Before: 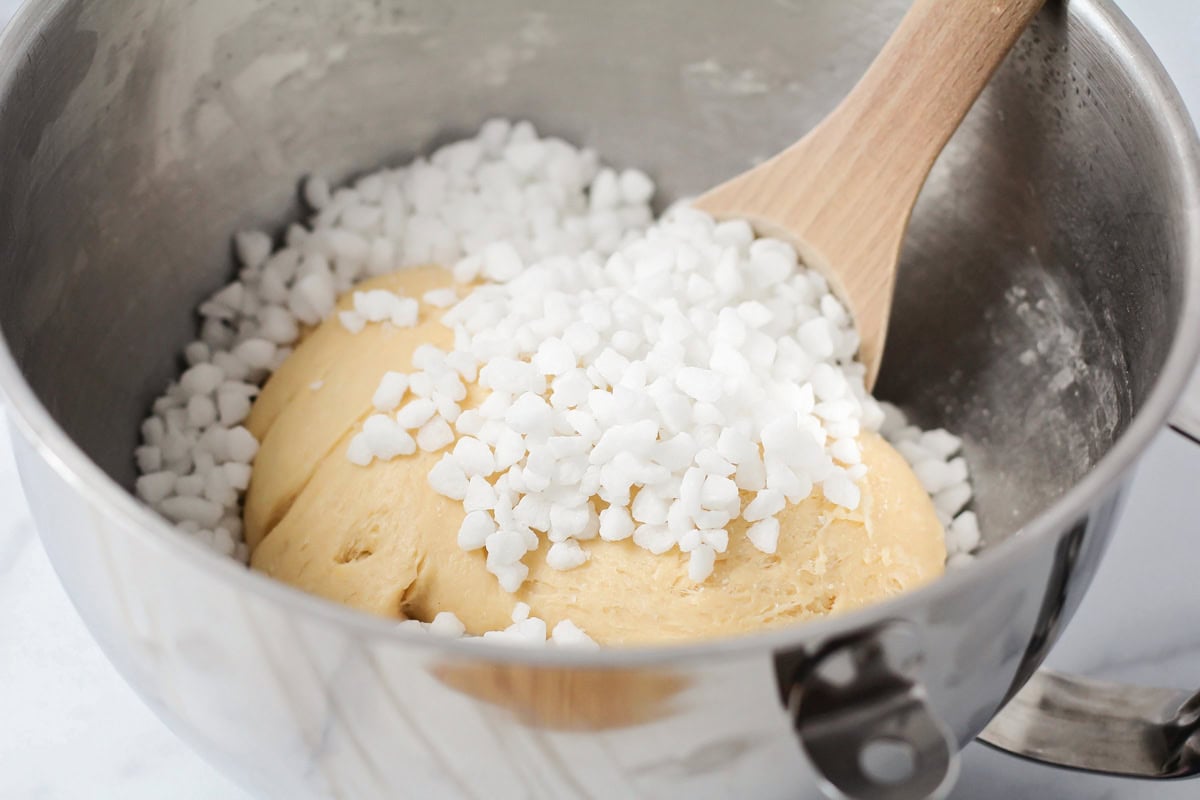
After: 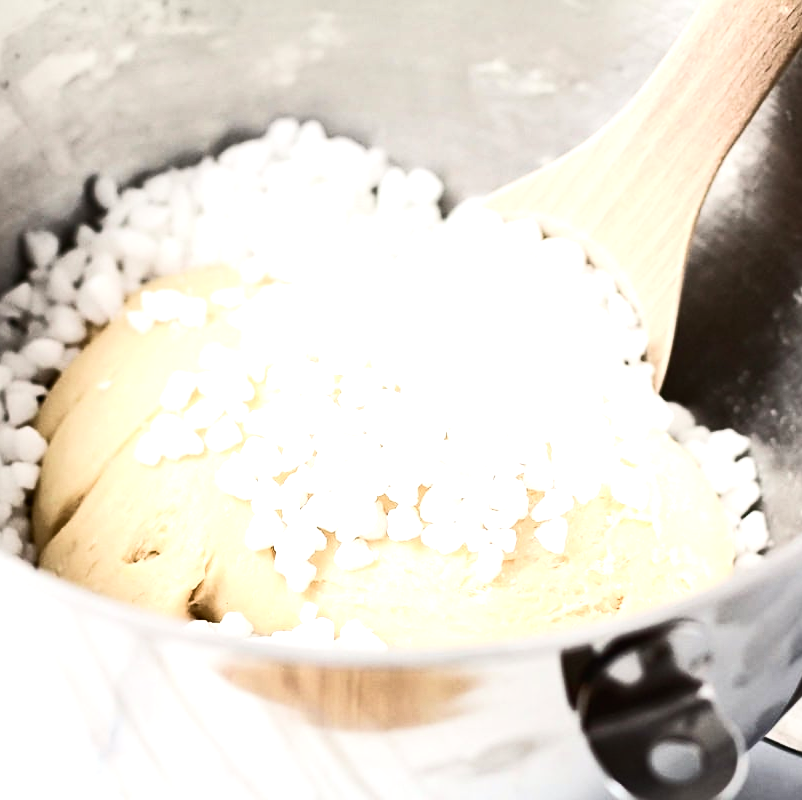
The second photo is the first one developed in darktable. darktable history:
sharpen: amount 0.2
tone equalizer: -8 EV -1.08 EV, -7 EV -1.01 EV, -6 EV -0.867 EV, -5 EV -0.578 EV, -3 EV 0.578 EV, -2 EV 0.867 EV, -1 EV 1.01 EV, +0 EV 1.08 EV, edges refinement/feathering 500, mask exposure compensation -1.57 EV, preserve details no
shadows and highlights: shadows 43.06, highlights 6.94
contrast brightness saturation: contrast 0.25, saturation -0.31
color balance rgb: perceptual saturation grading › global saturation 20%, perceptual saturation grading › highlights -25%, perceptual saturation grading › shadows 25%
crop and rotate: left 17.732%, right 15.423%
velvia: on, module defaults
